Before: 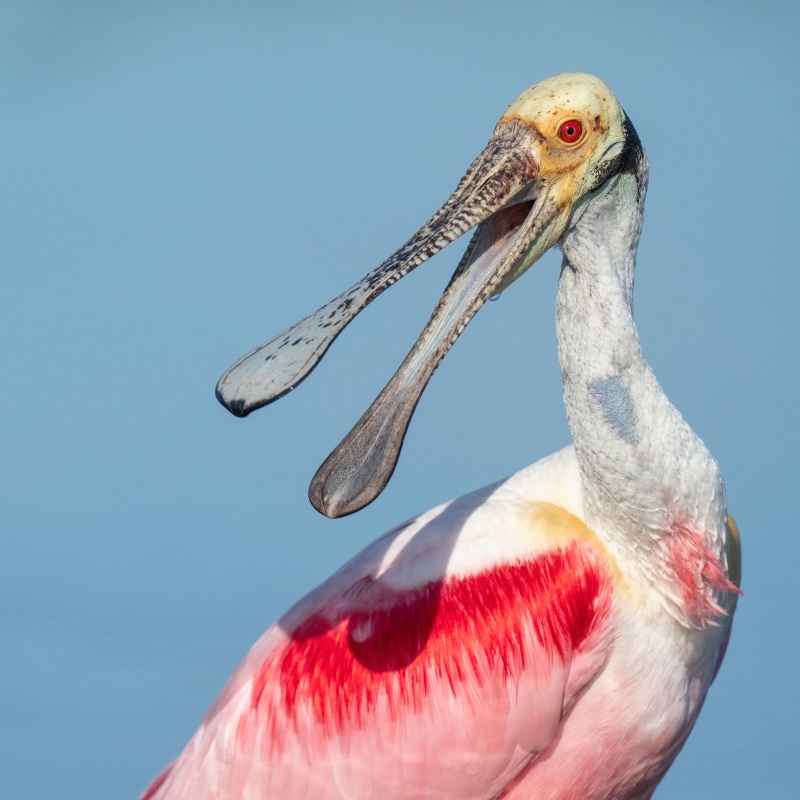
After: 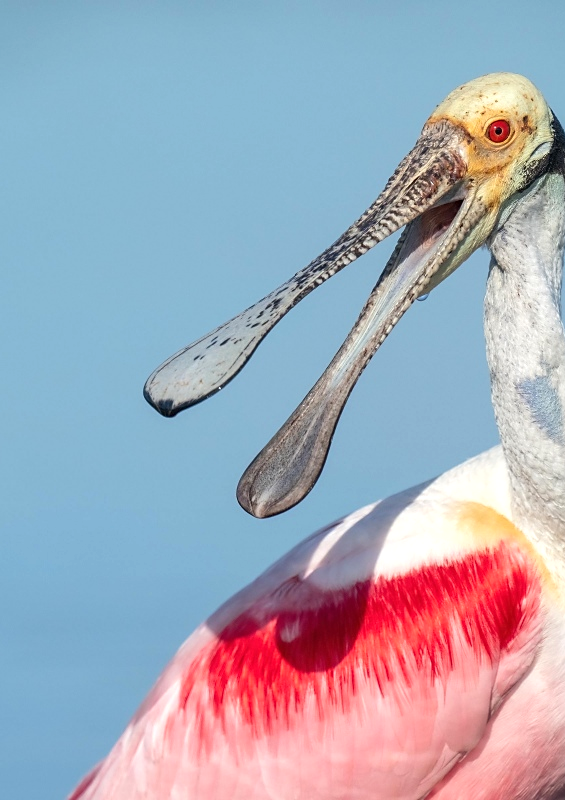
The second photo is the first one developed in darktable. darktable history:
exposure: exposure 0.213 EV, compensate exposure bias true, compensate highlight preservation false
sharpen: radius 1.578, amount 0.36, threshold 1.459
crop and rotate: left 9.045%, right 20.329%
